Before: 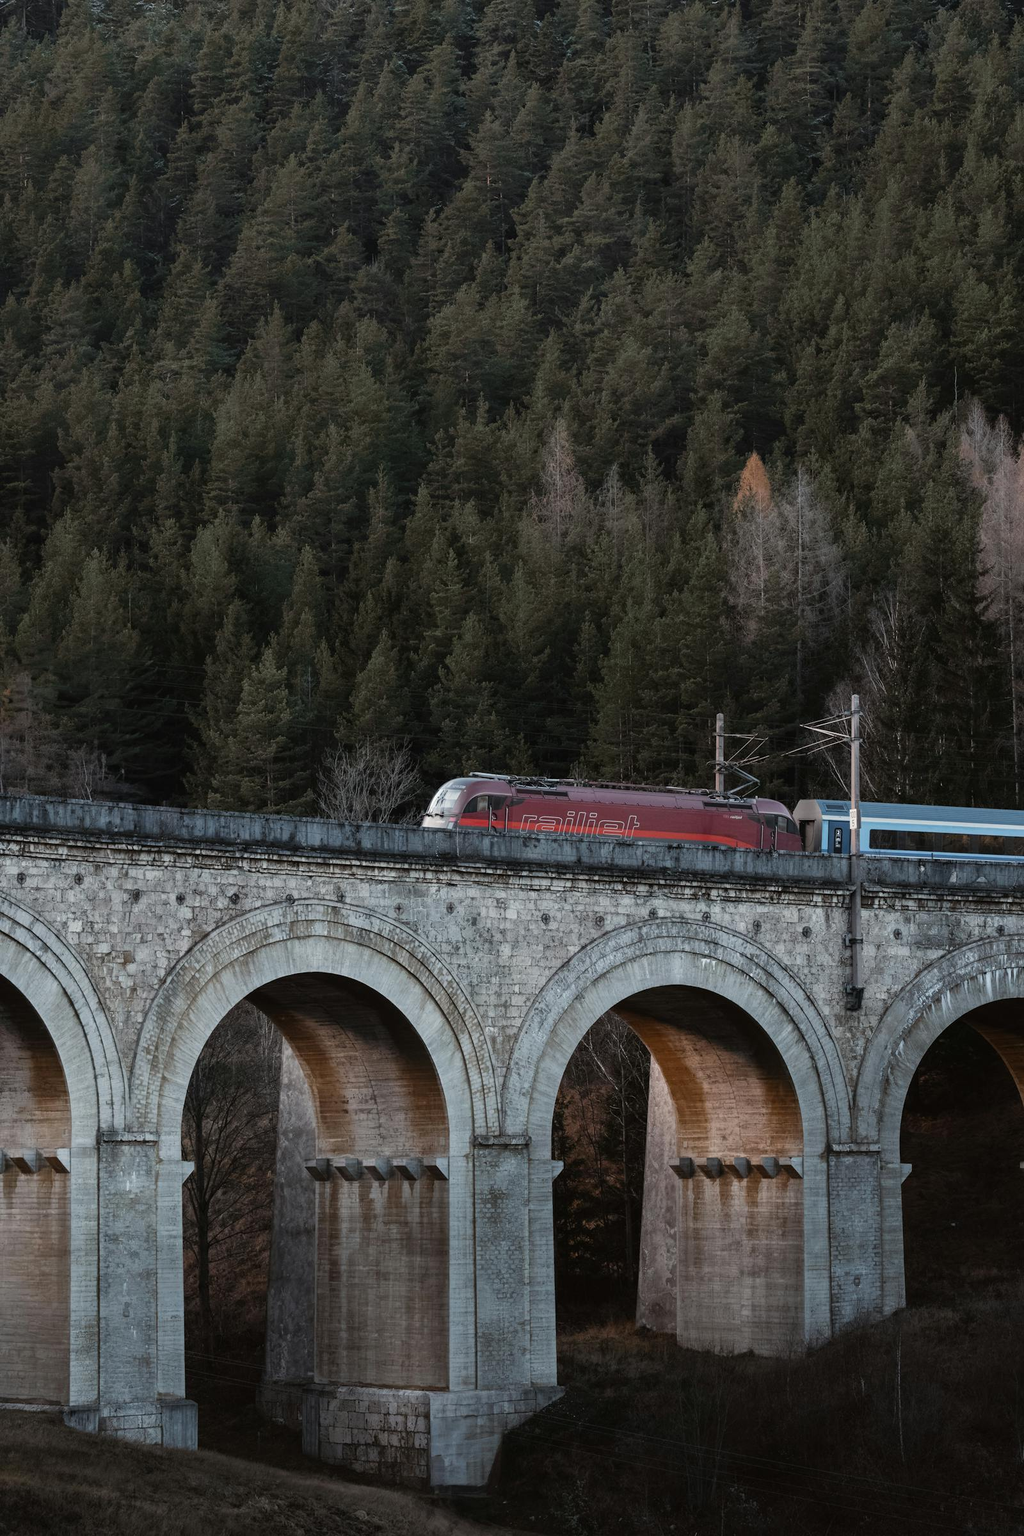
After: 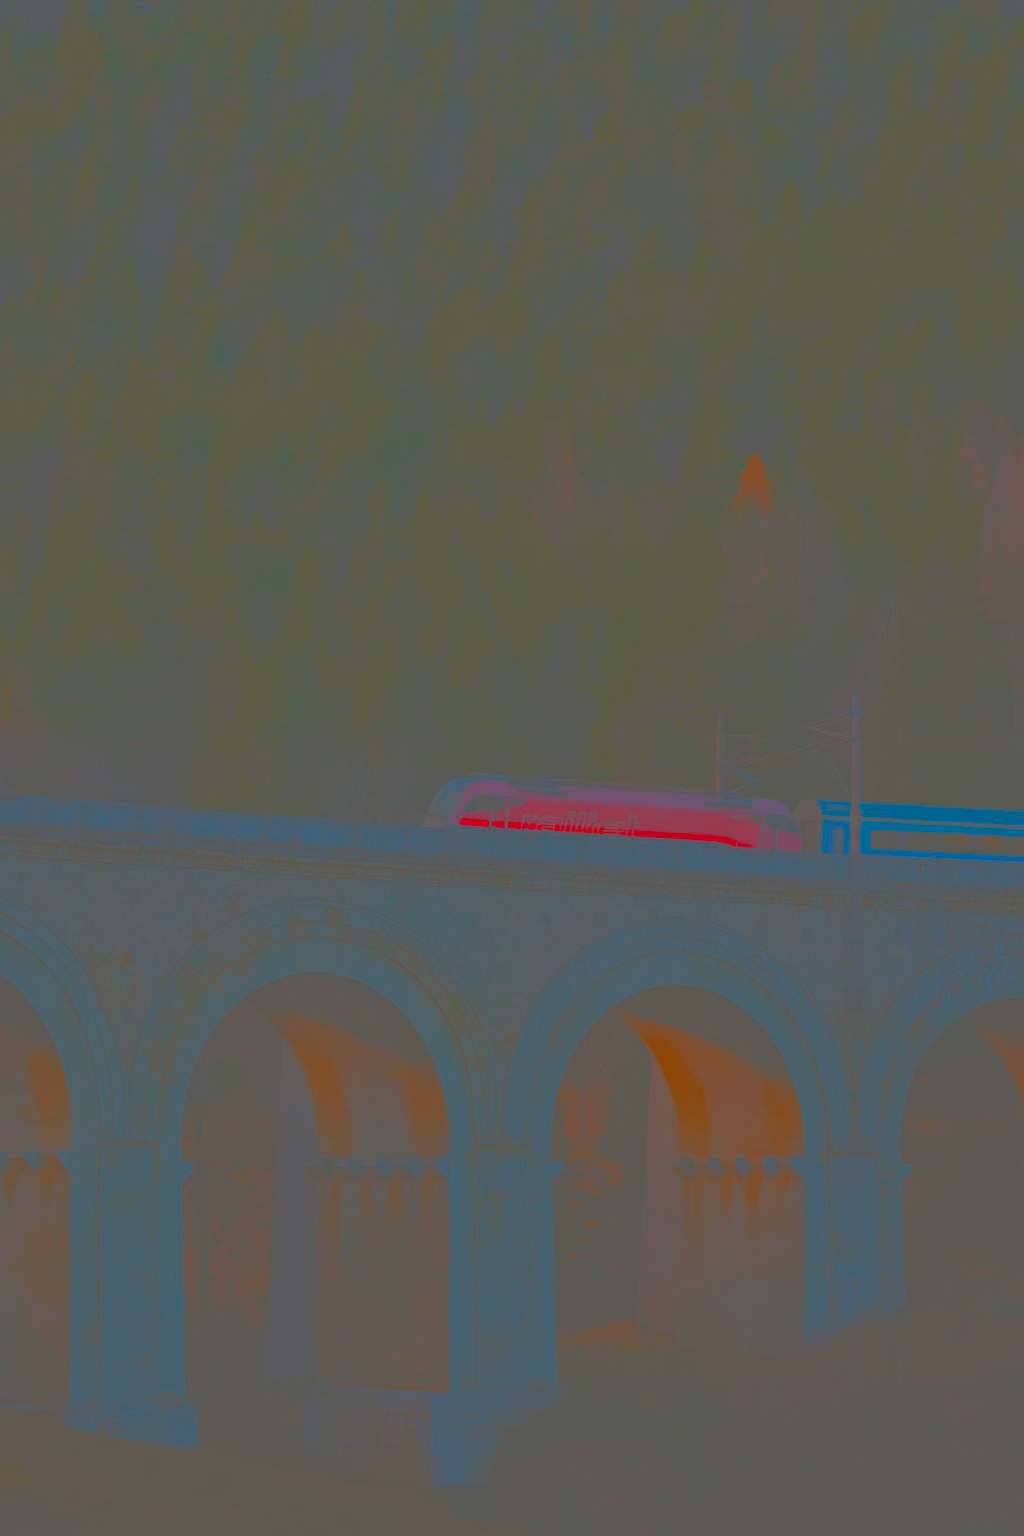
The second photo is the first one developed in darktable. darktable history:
local contrast: detail 130%
sharpen: on, module defaults
contrast brightness saturation: contrast -0.974, brightness -0.174, saturation 0.733
